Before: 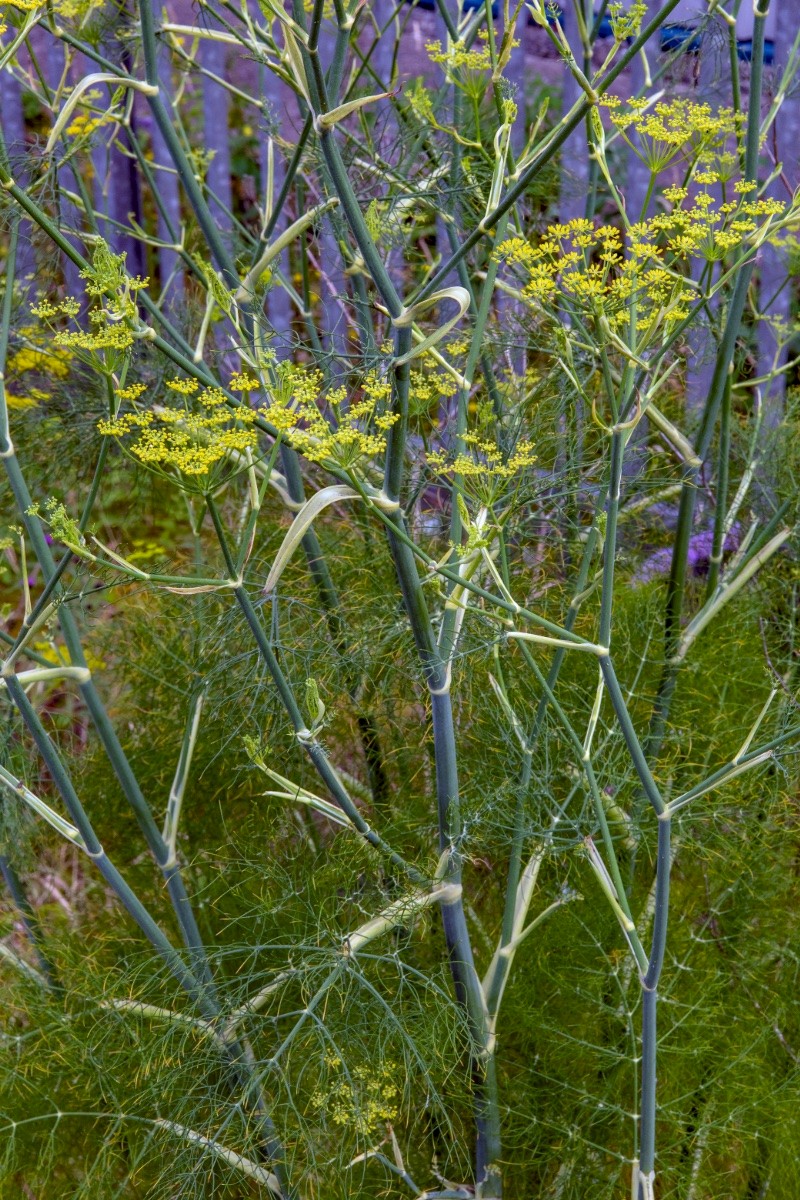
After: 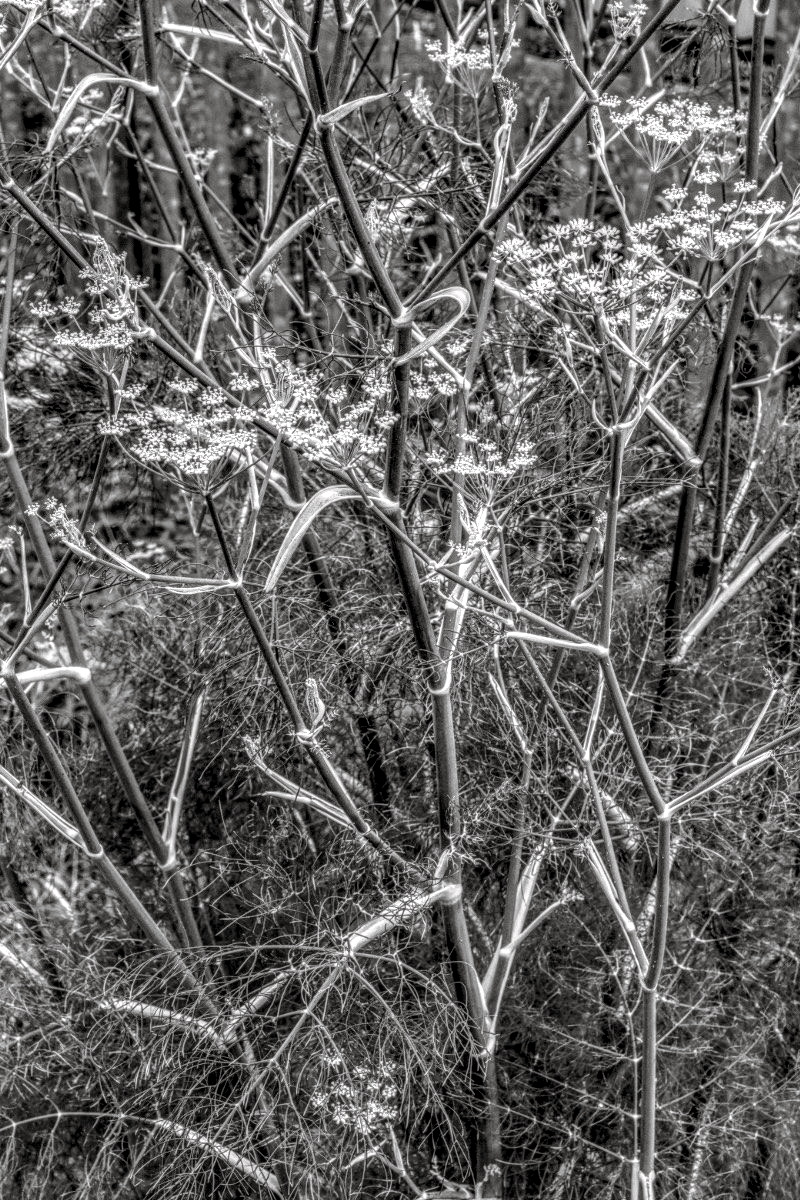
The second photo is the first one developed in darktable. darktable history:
local contrast: highlights 0%, shadows 0%, detail 300%, midtone range 0.3
split-toning: shadows › hue 36°, shadows › saturation 0.05, highlights › hue 10.8°, highlights › saturation 0.15, compress 40%
monochrome: a 32, b 64, size 2.3
tone equalizer: on, module defaults
